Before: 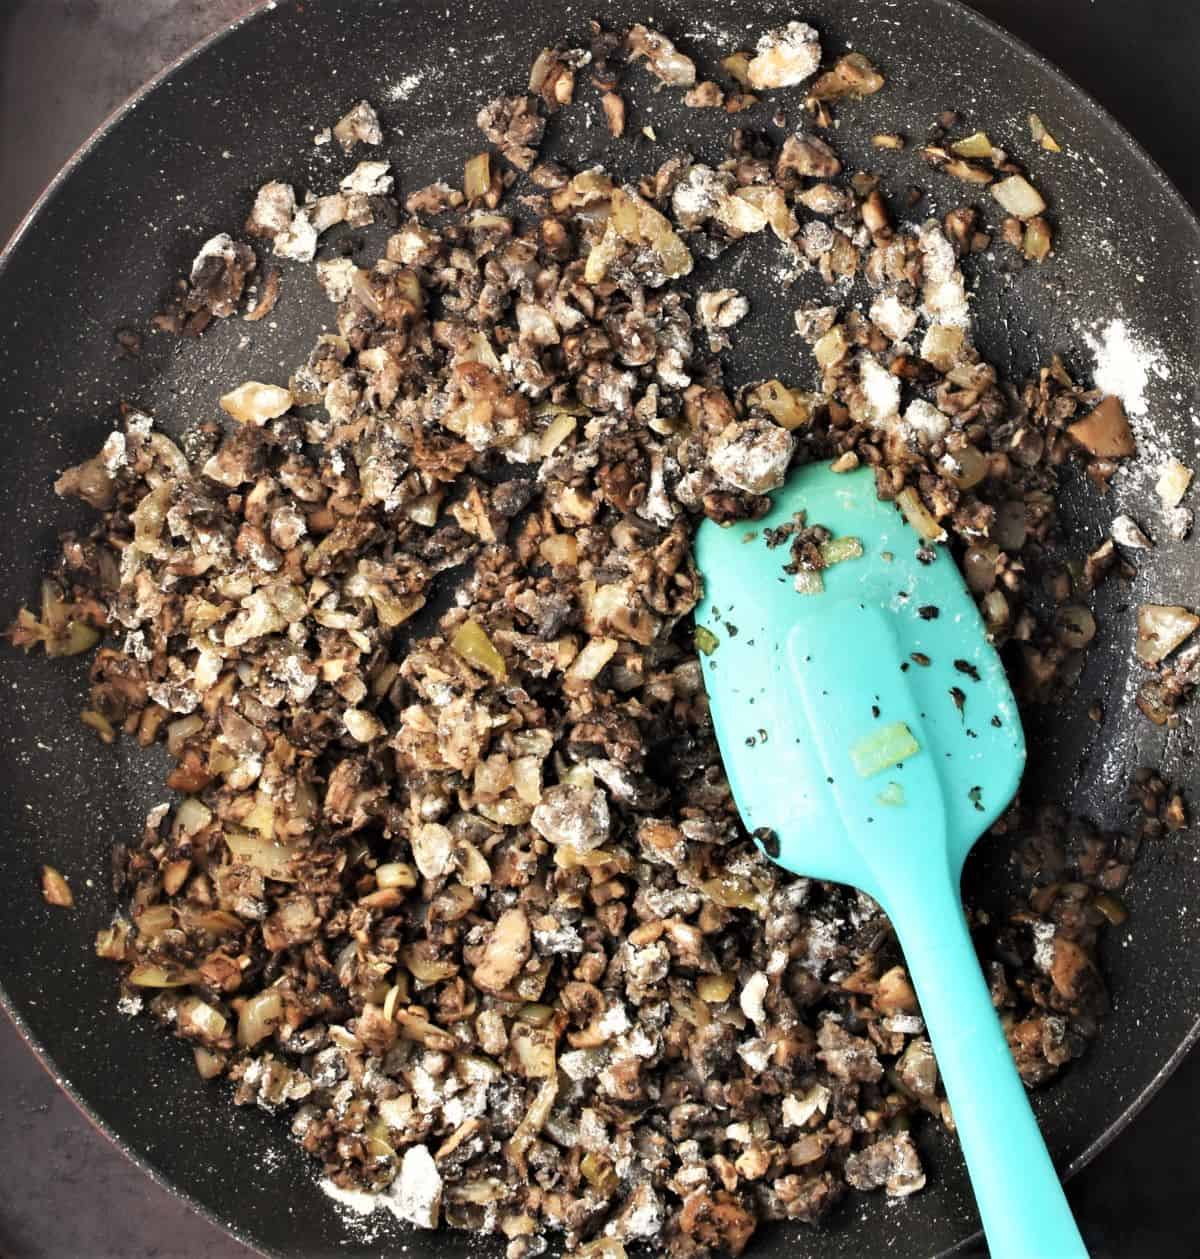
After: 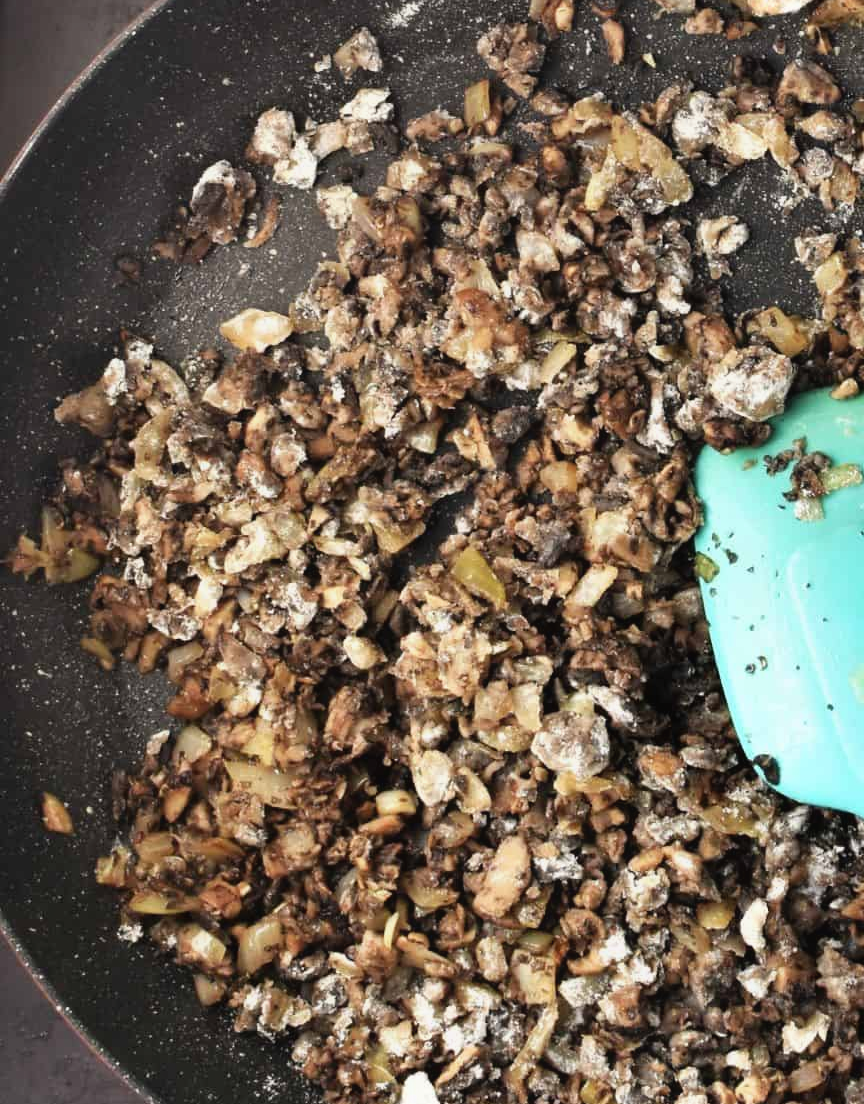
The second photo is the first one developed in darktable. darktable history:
crop: top 5.803%, right 27.864%, bottom 5.804%
contrast equalizer: octaves 7, y [[0.6 ×6], [0.55 ×6], [0 ×6], [0 ×6], [0 ×6]], mix -0.2
